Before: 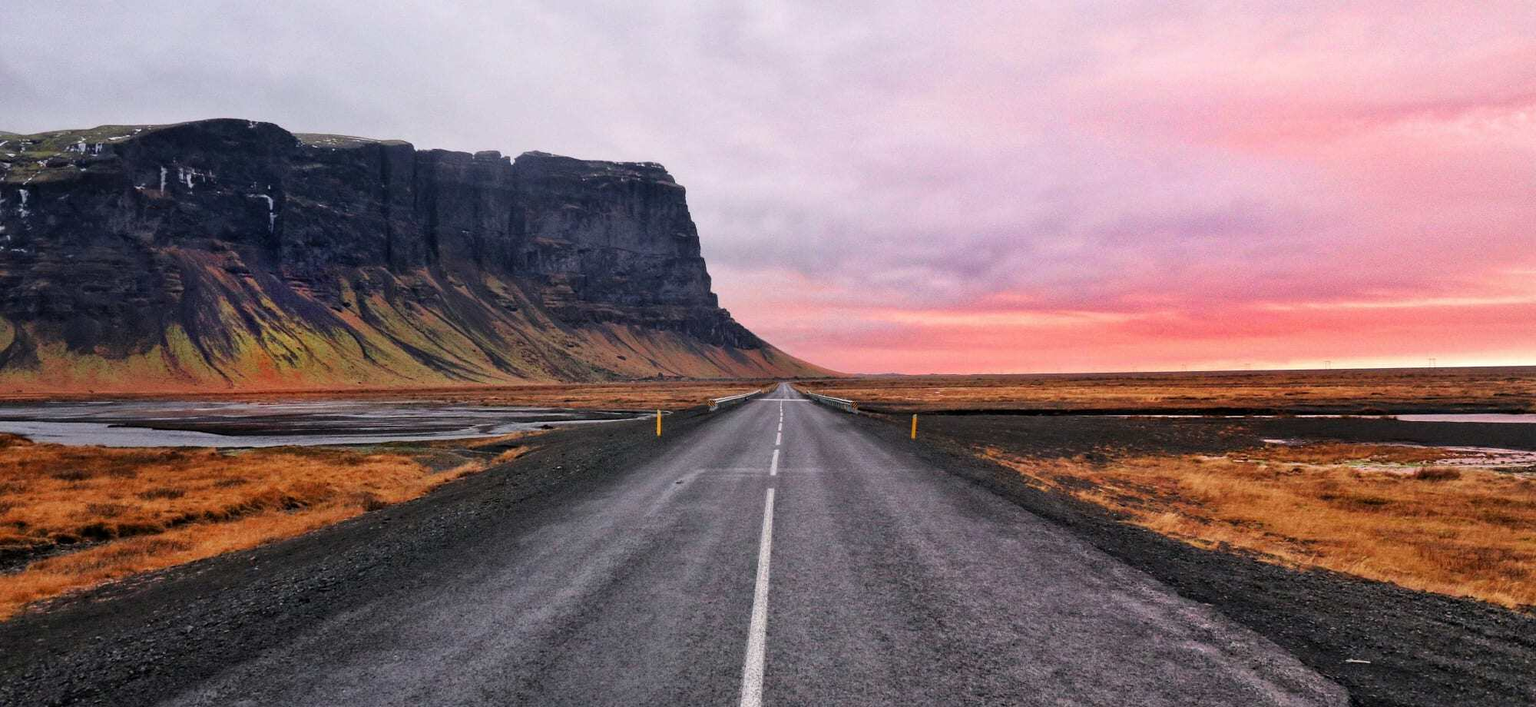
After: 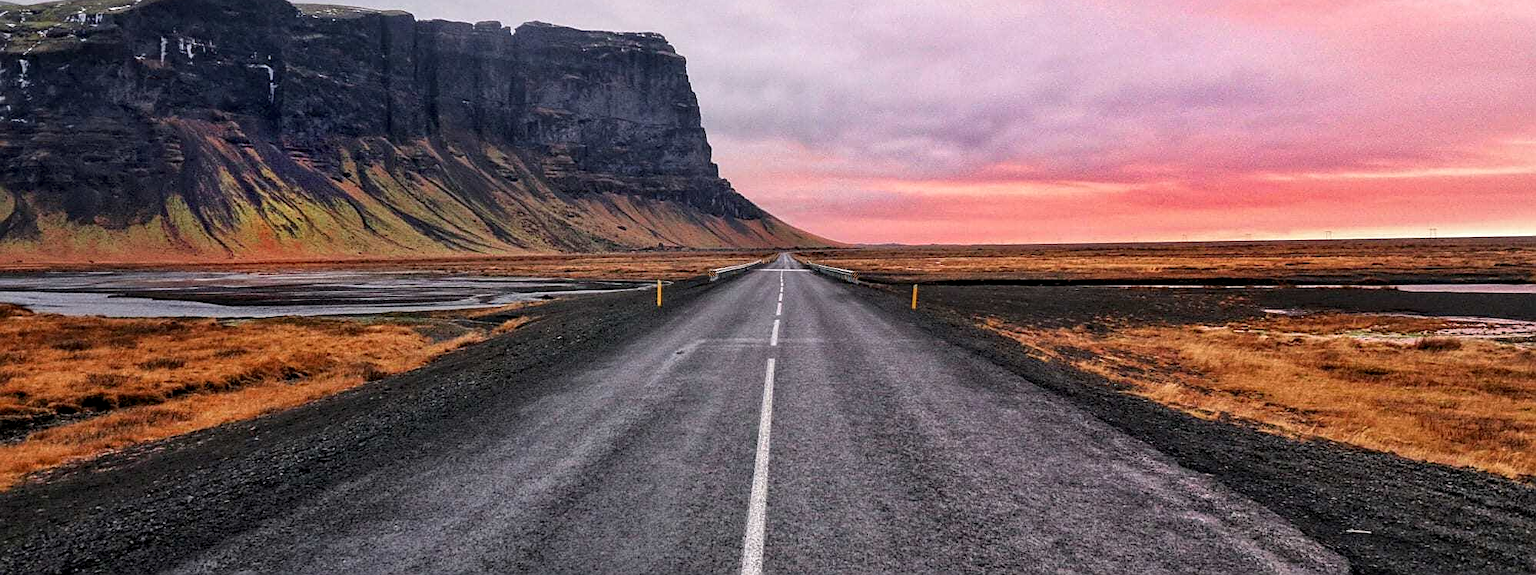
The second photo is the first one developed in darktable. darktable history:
sharpen: on, module defaults
crop and rotate: top 18.507%
tone equalizer: on, module defaults
local contrast: on, module defaults
